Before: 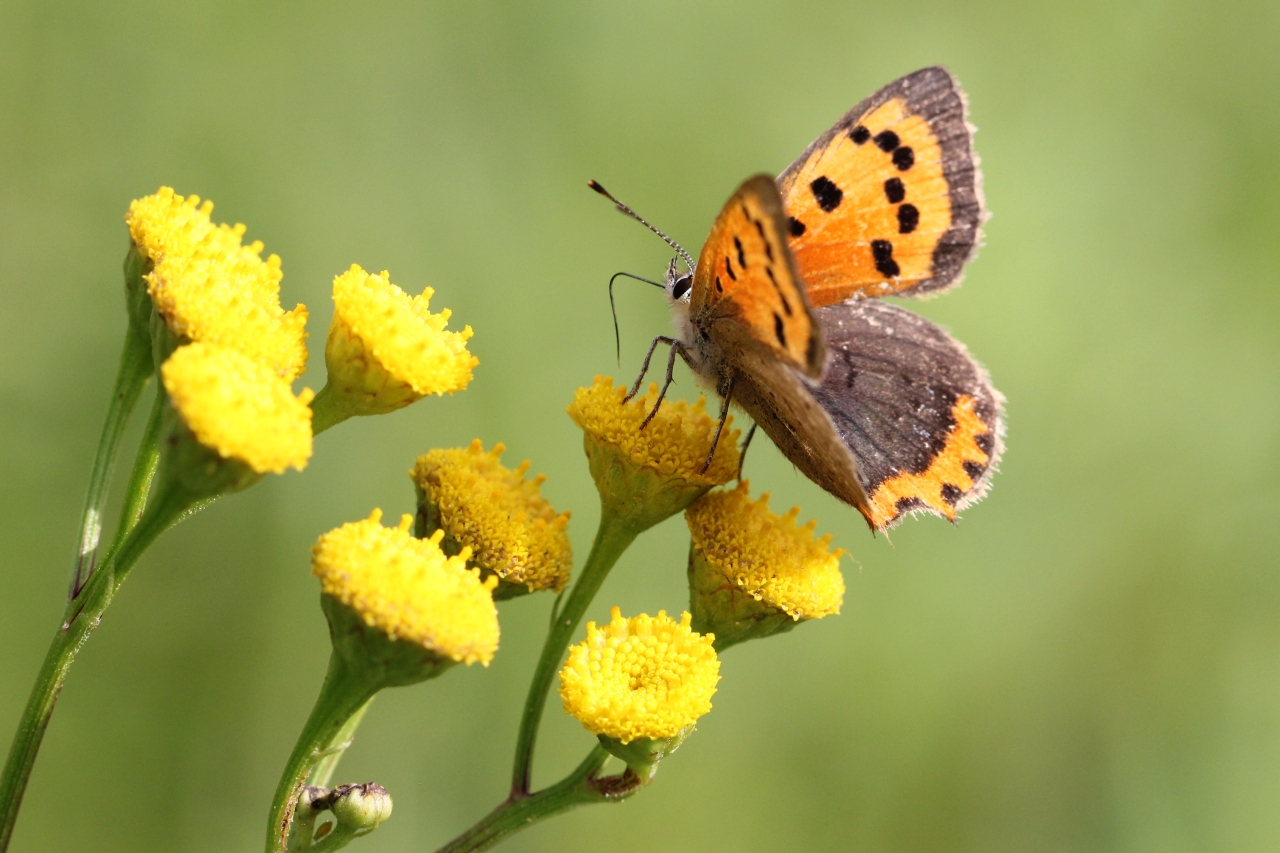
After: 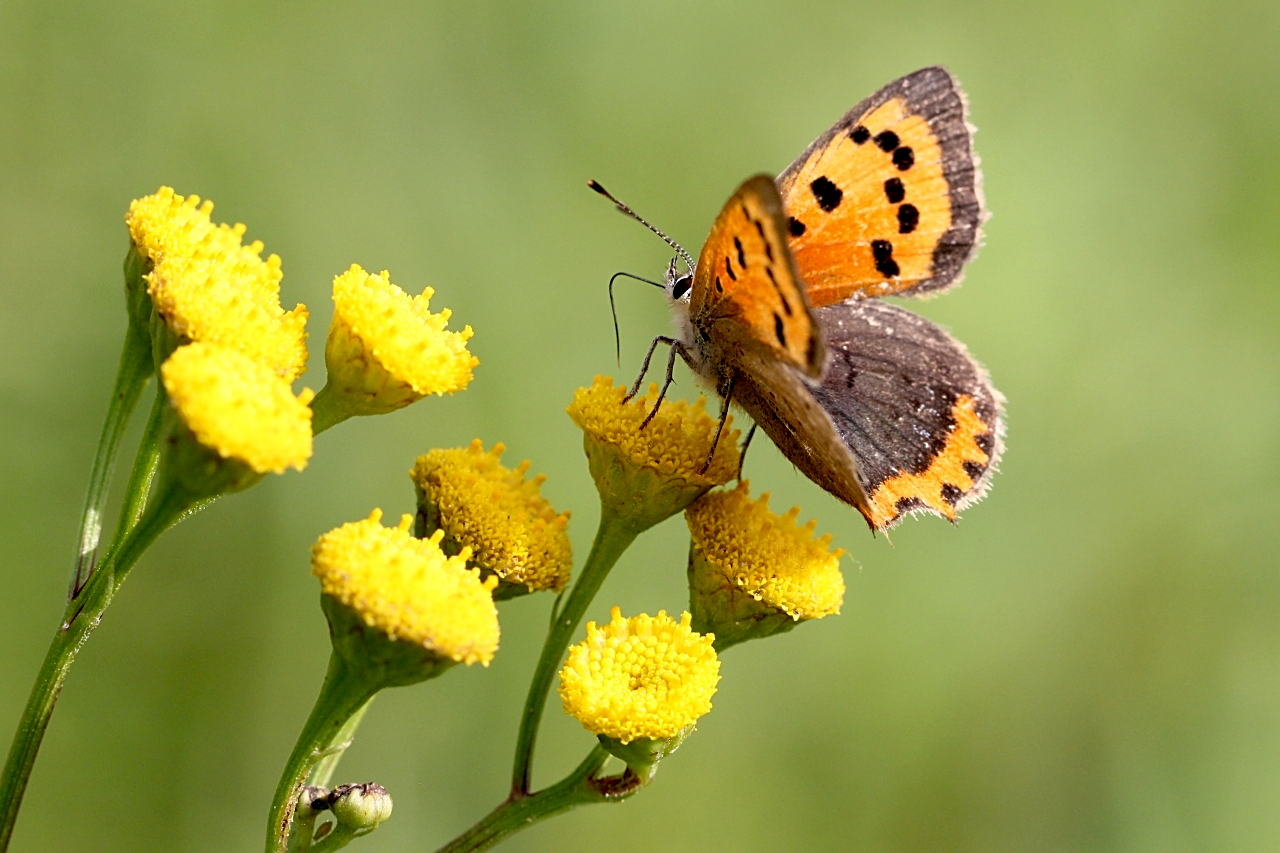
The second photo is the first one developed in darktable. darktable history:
sharpen: on, module defaults
exposure: black level correction 0.012, compensate highlight preservation false
